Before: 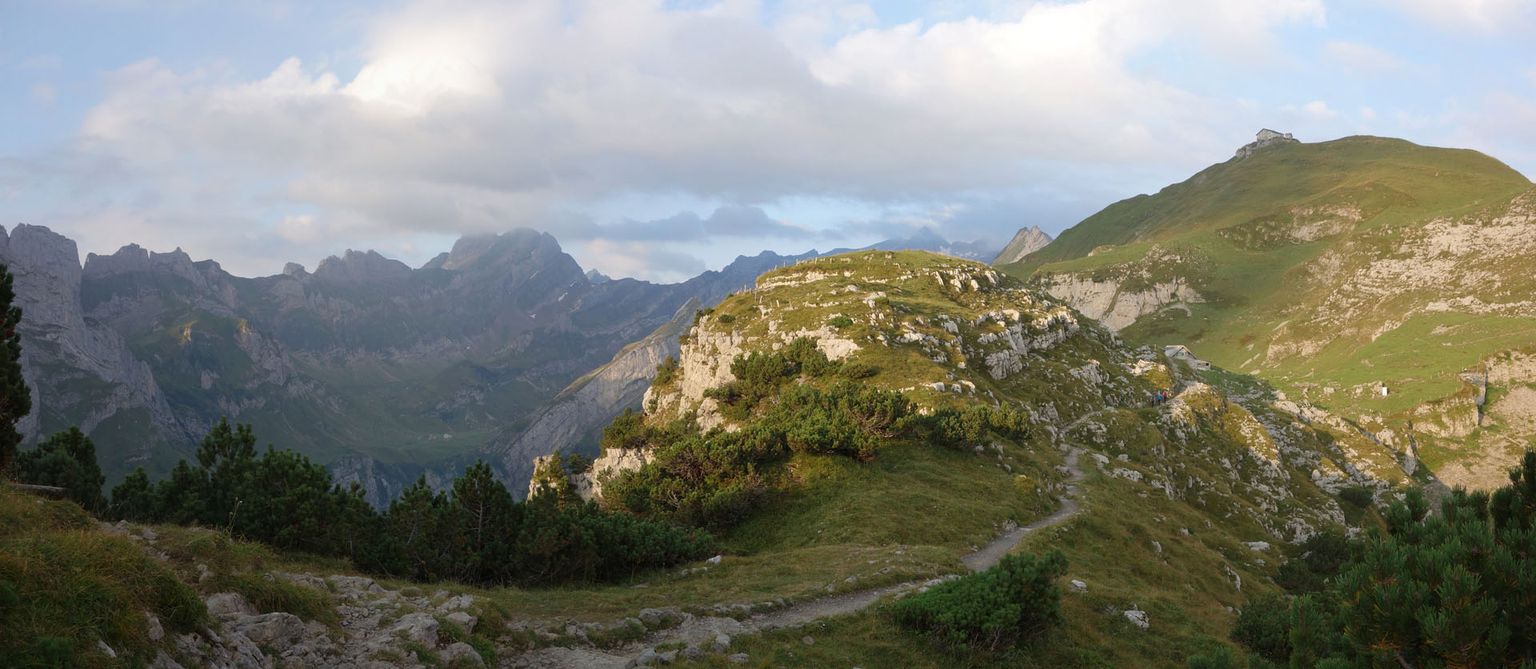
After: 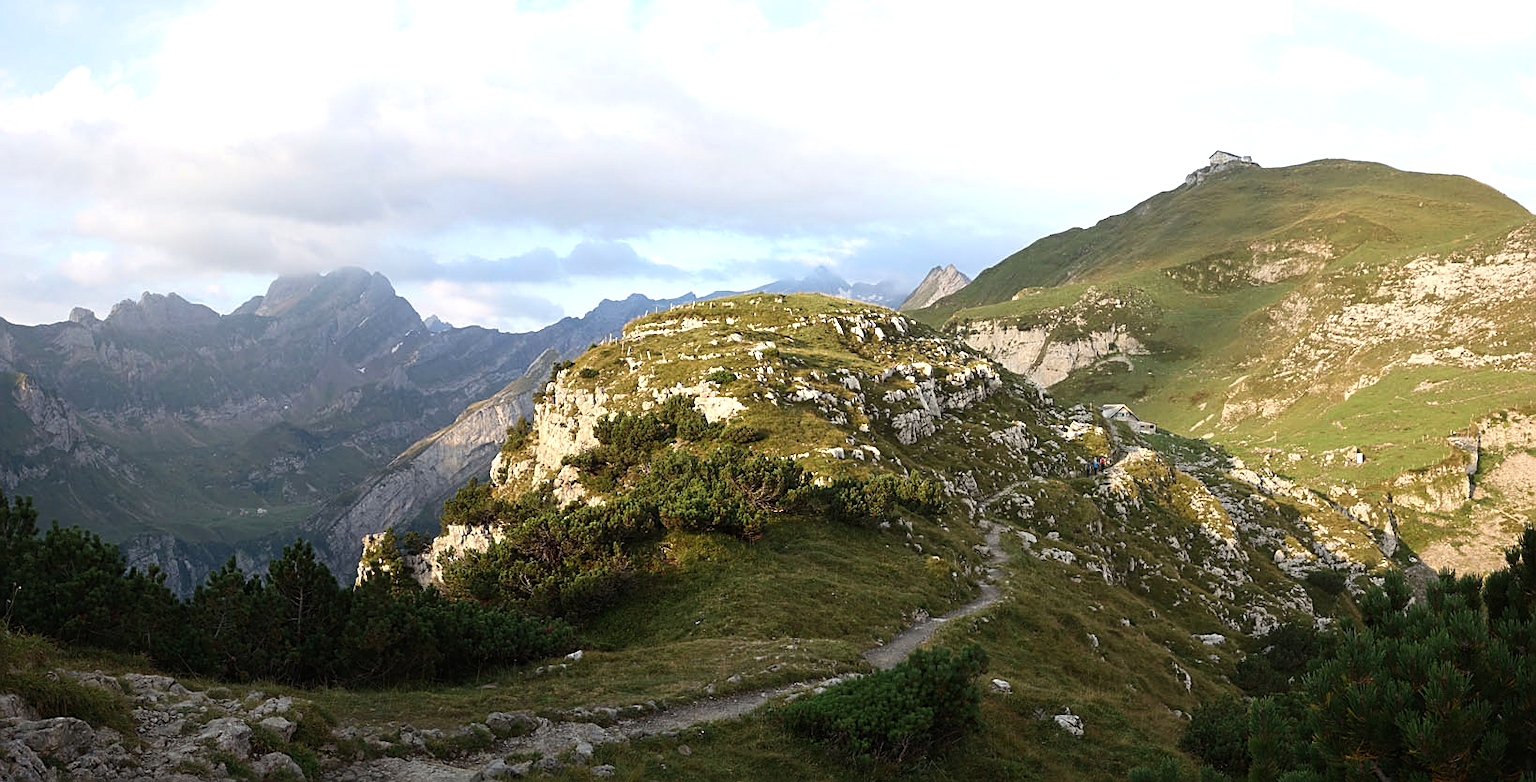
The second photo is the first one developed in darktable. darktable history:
crop and rotate: left 14.584%
tone equalizer: -8 EV -0.75 EV, -7 EV -0.7 EV, -6 EV -0.6 EV, -5 EV -0.4 EV, -3 EV 0.4 EV, -2 EV 0.6 EV, -1 EV 0.7 EV, +0 EV 0.75 EV, edges refinement/feathering 500, mask exposure compensation -1.57 EV, preserve details no
sharpen: on, module defaults
white balance: red 1, blue 1
